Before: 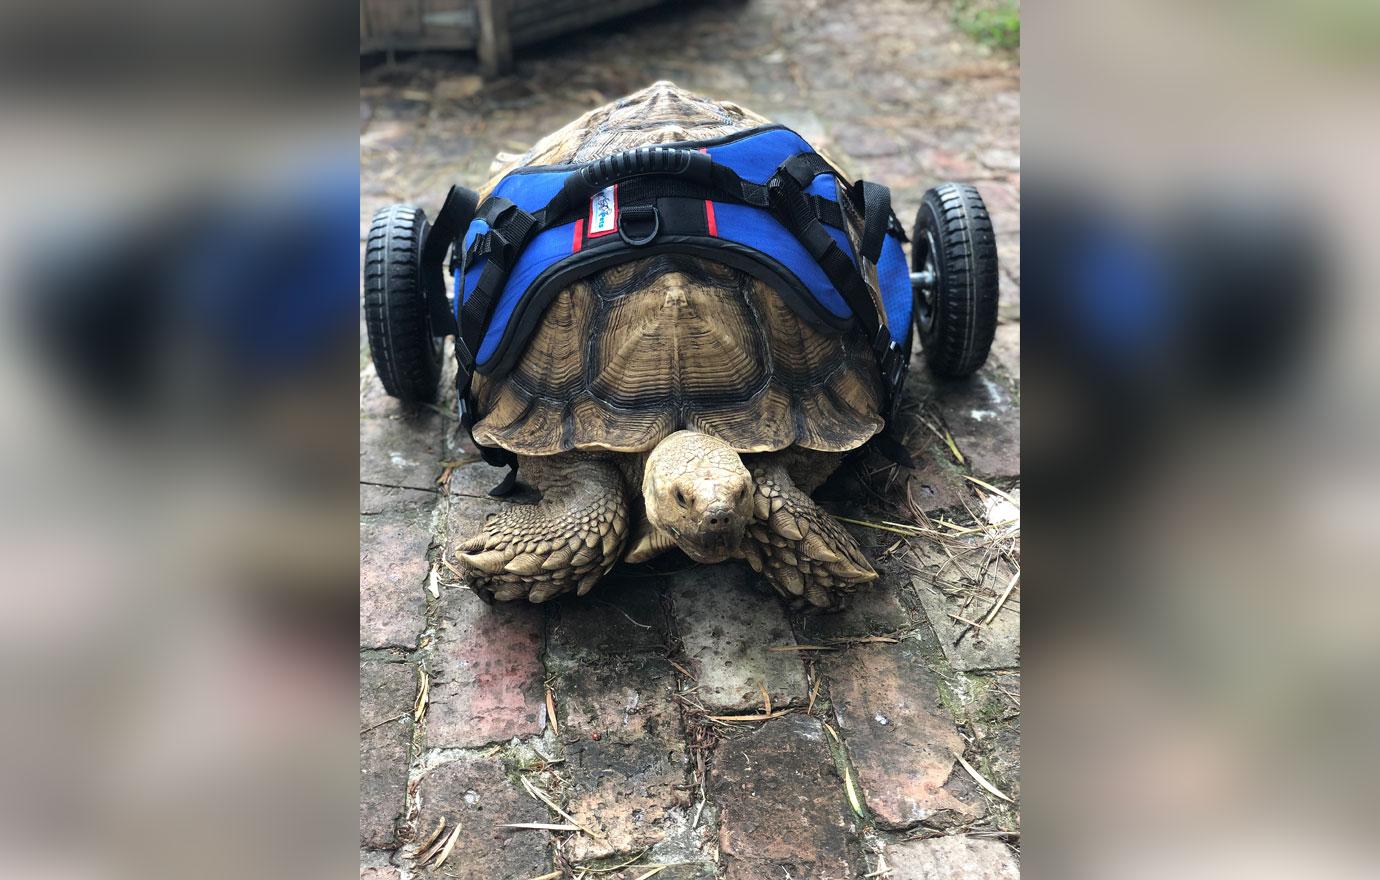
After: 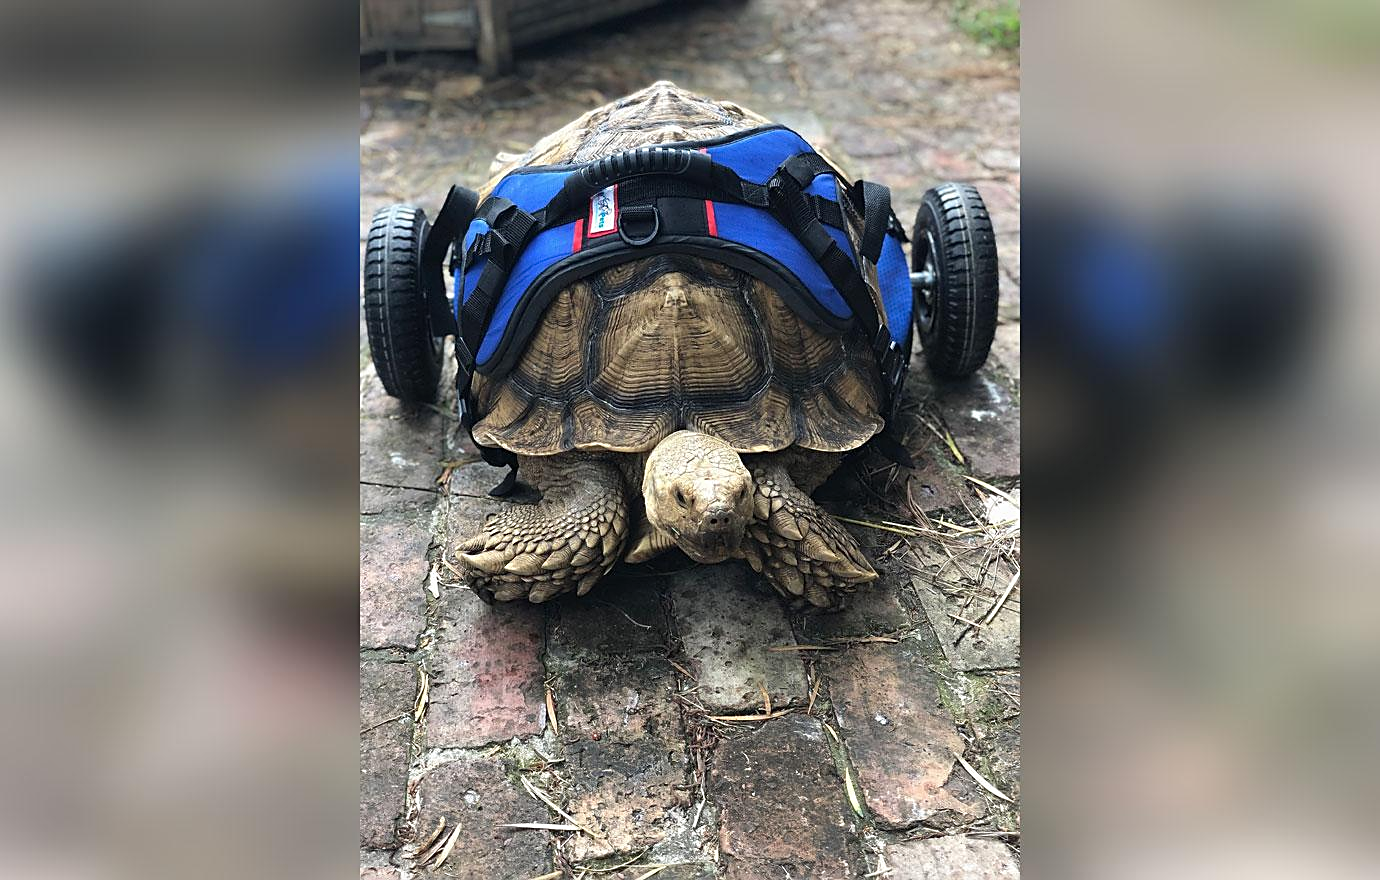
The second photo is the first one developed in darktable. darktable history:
local contrast: mode bilateral grid, contrast 100, coarseness 100, detail 91%, midtone range 0.2
sharpen: on, module defaults
